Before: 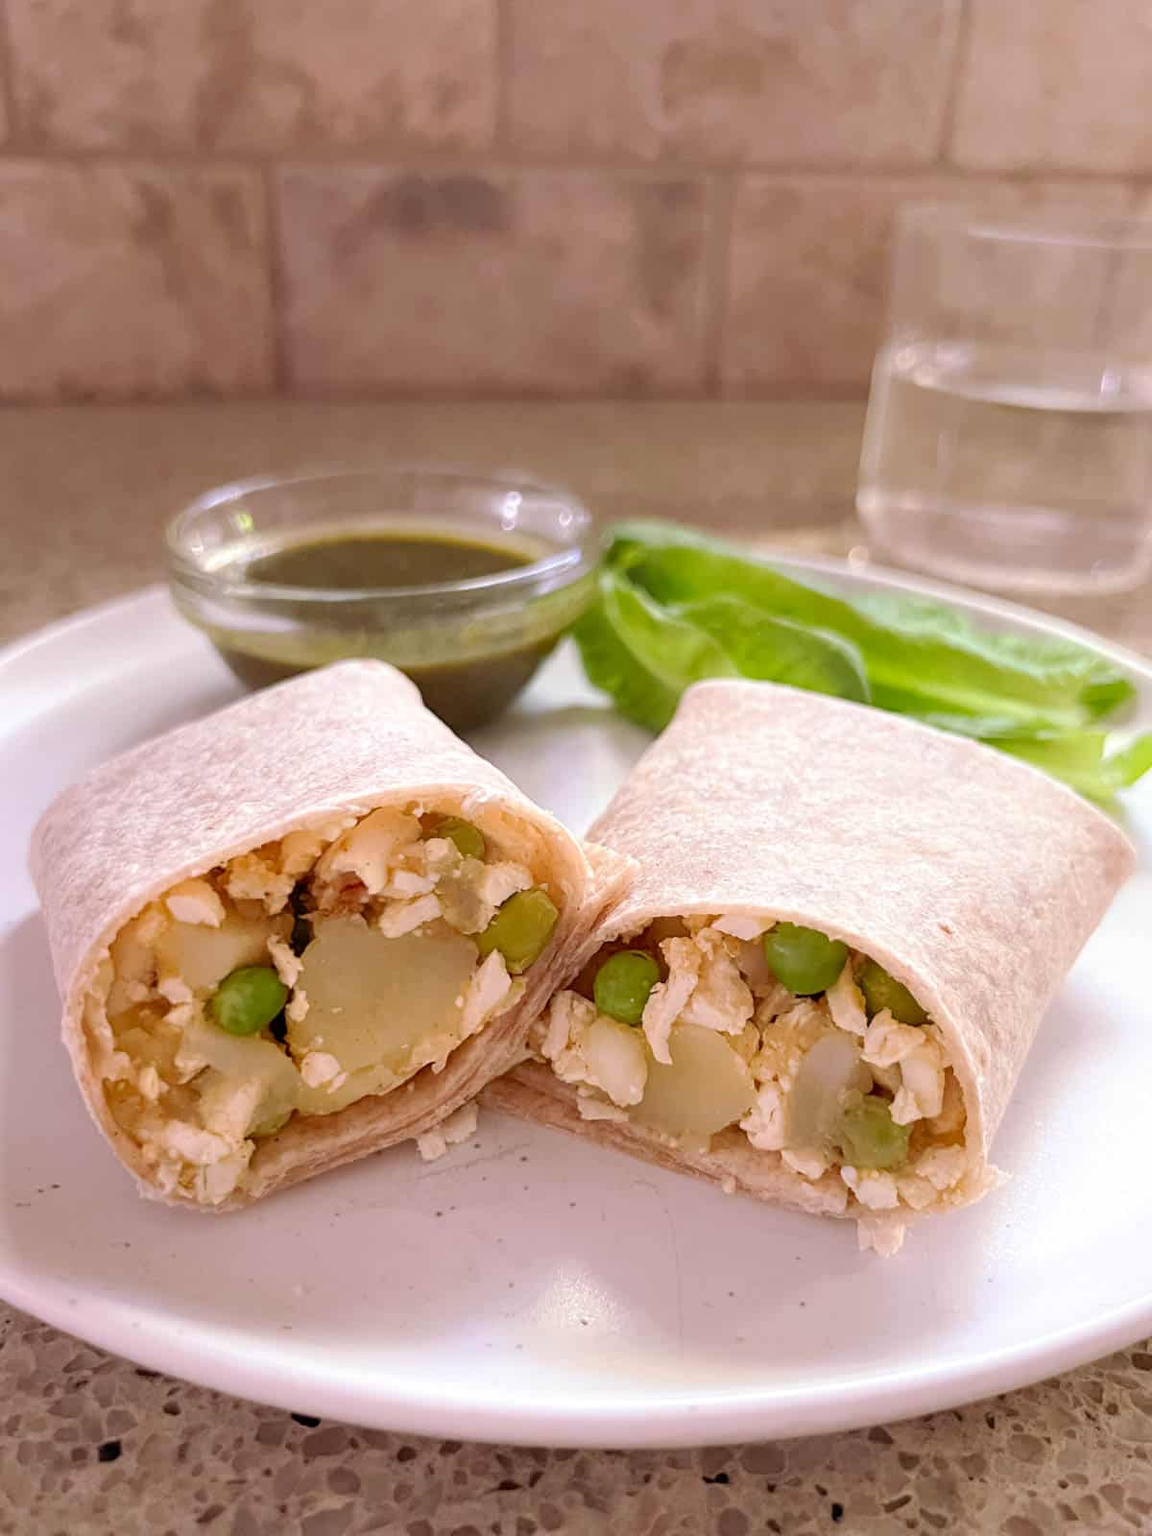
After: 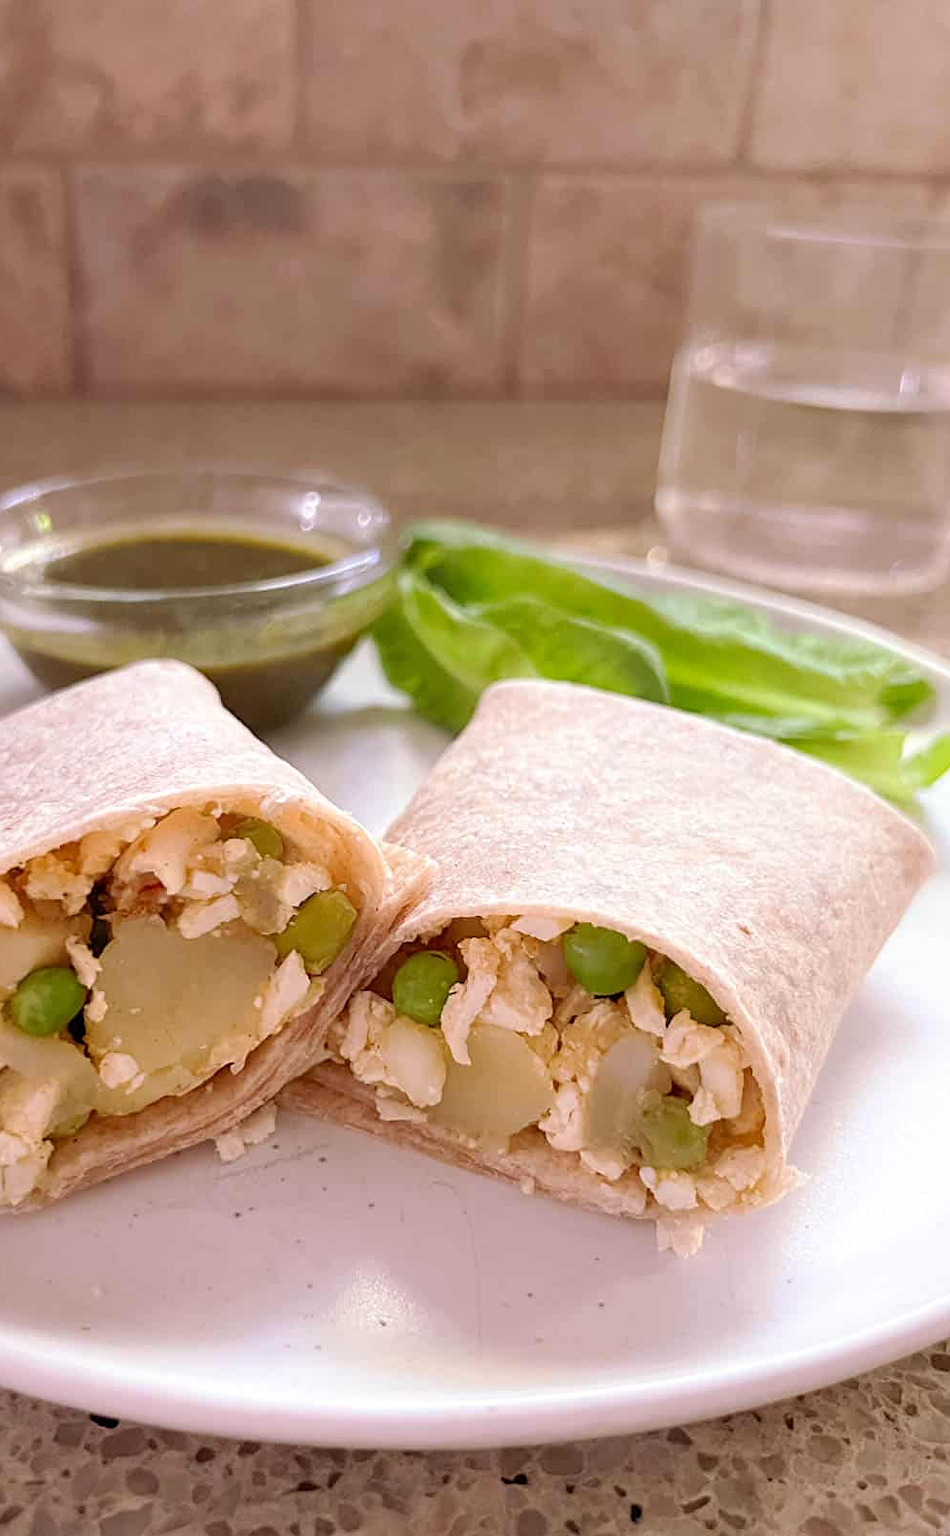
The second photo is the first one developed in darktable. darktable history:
sharpen: amount 0.2
crop: left 17.582%, bottom 0.031%
